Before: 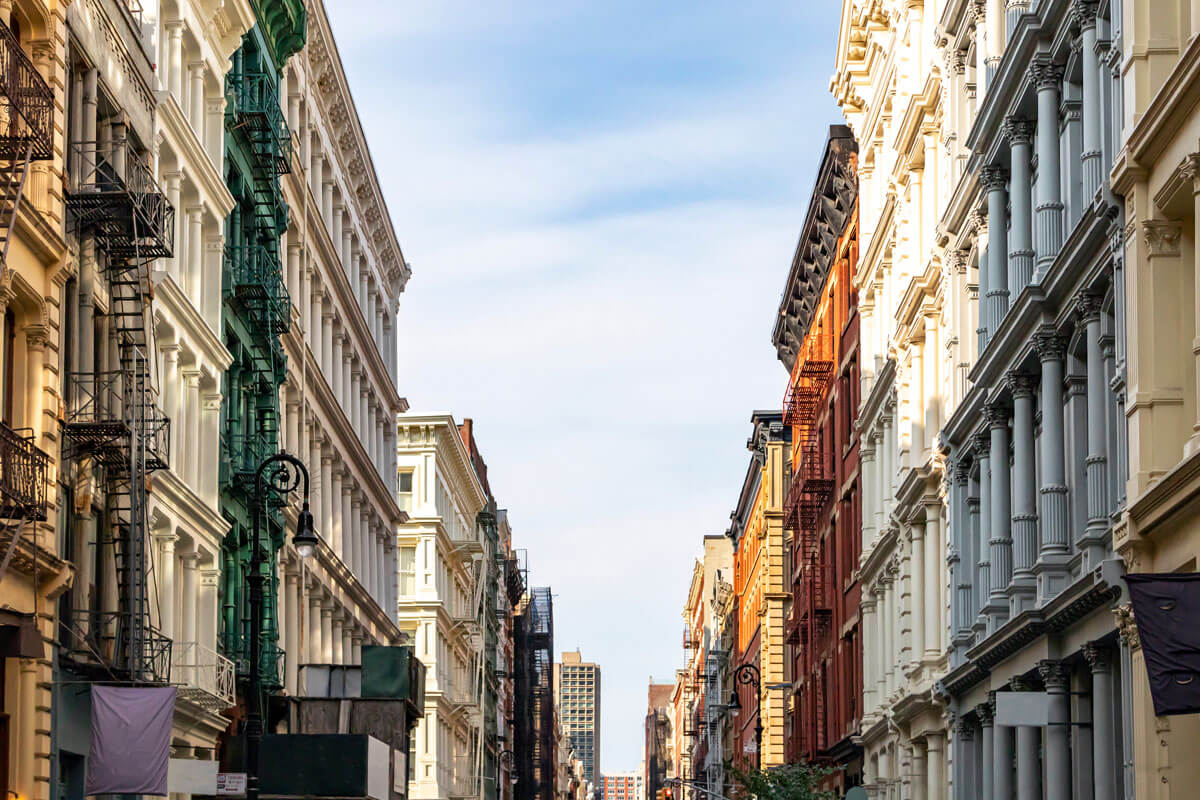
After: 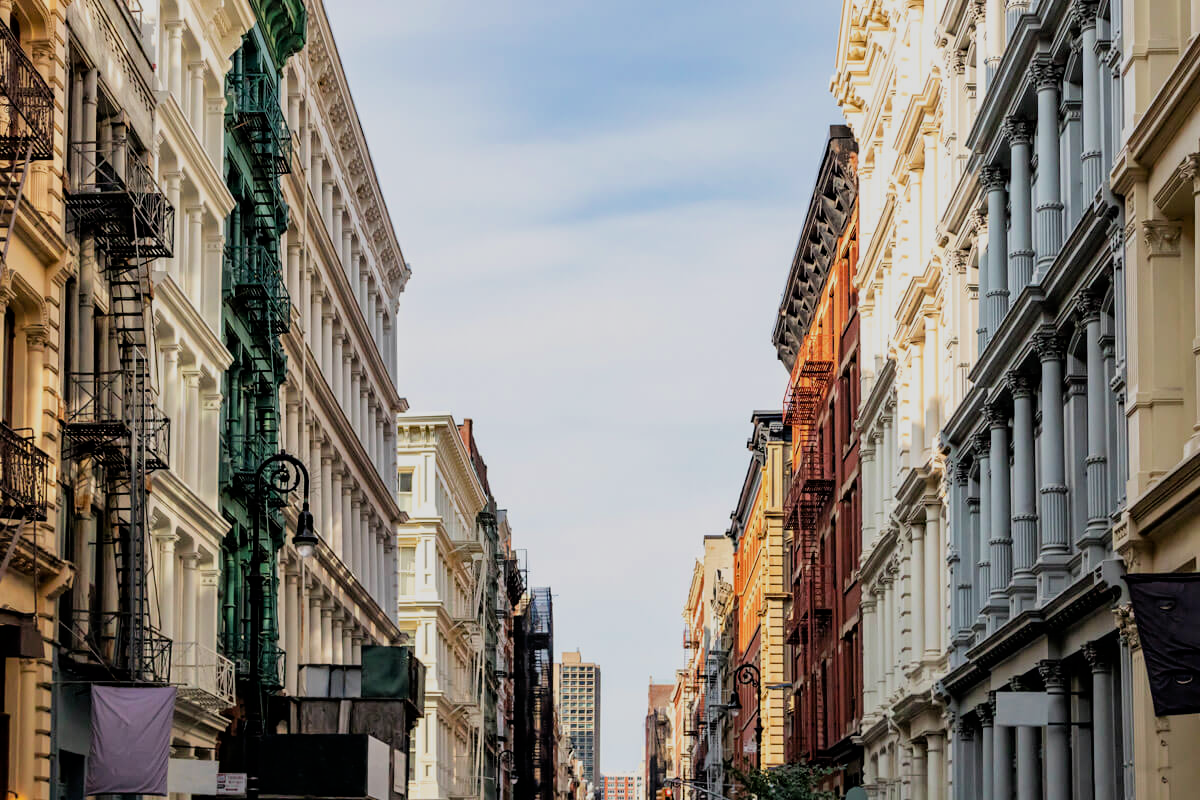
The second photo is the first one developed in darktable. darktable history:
filmic rgb: black relative exposure -7.93 EV, white relative exposure 4.17 EV, hardness 4.07, latitude 51.03%, contrast 1.012, shadows ↔ highlights balance 6.21%
